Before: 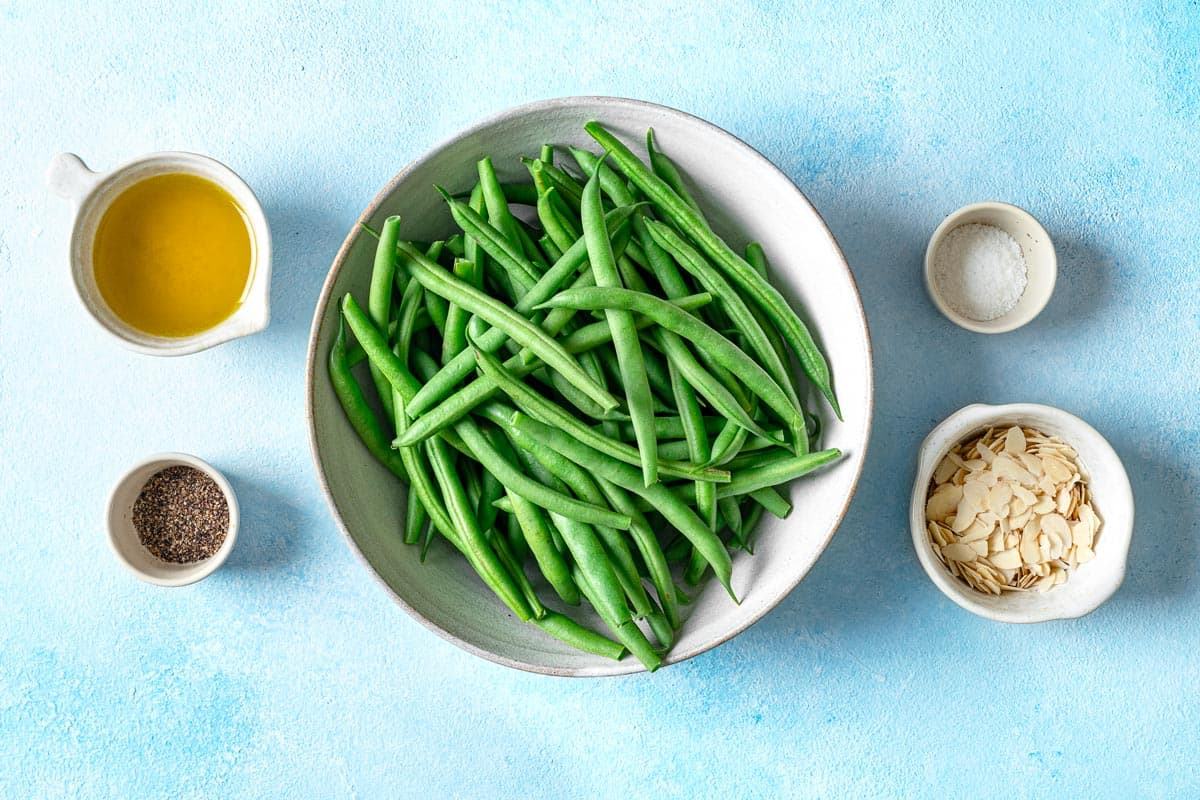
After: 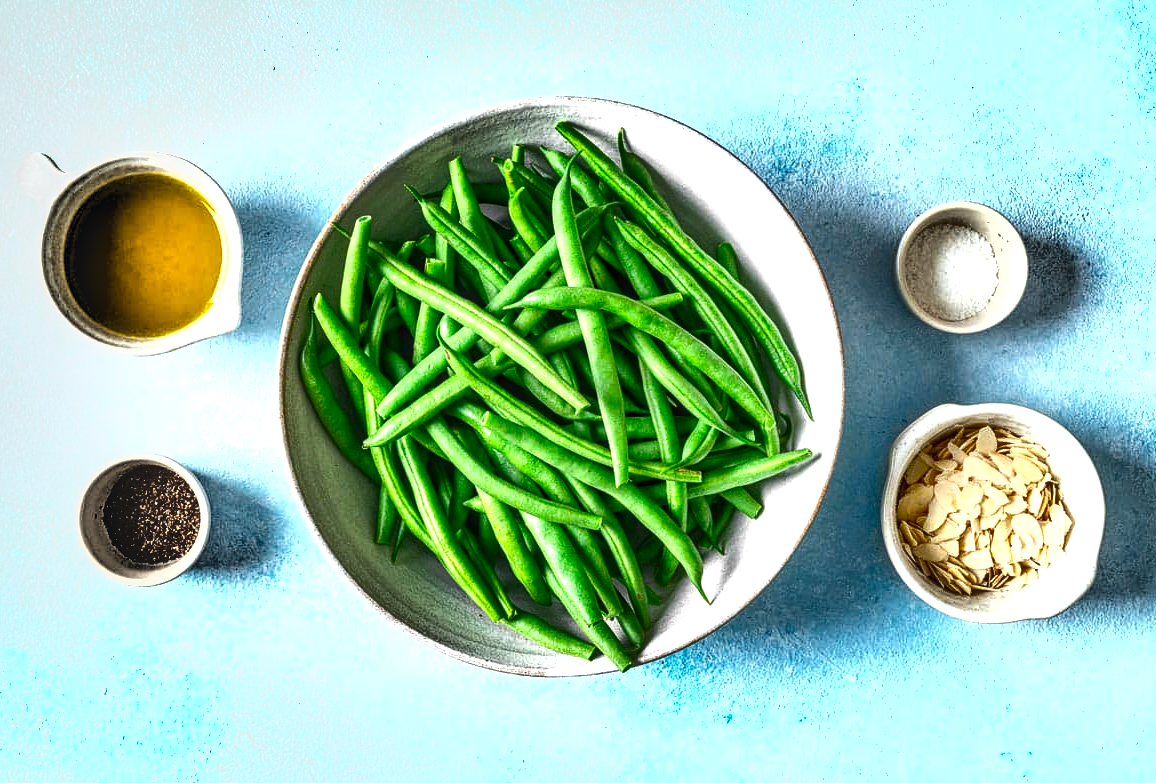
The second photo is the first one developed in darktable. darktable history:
contrast brightness saturation: contrast 0.069, brightness -0.138, saturation 0.114
local contrast: on, module defaults
shadows and highlights: shadows 60.21, highlights color adjustment 0.805%, soften with gaussian
color balance rgb: perceptual saturation grading › global saturation 15.153%
base curve: preserve colors none
crop and rotate: left 2.484%, right 1.102%, bottom 2.091%
exposure: exposure 0.74 EV, compensate highlight preservation false
